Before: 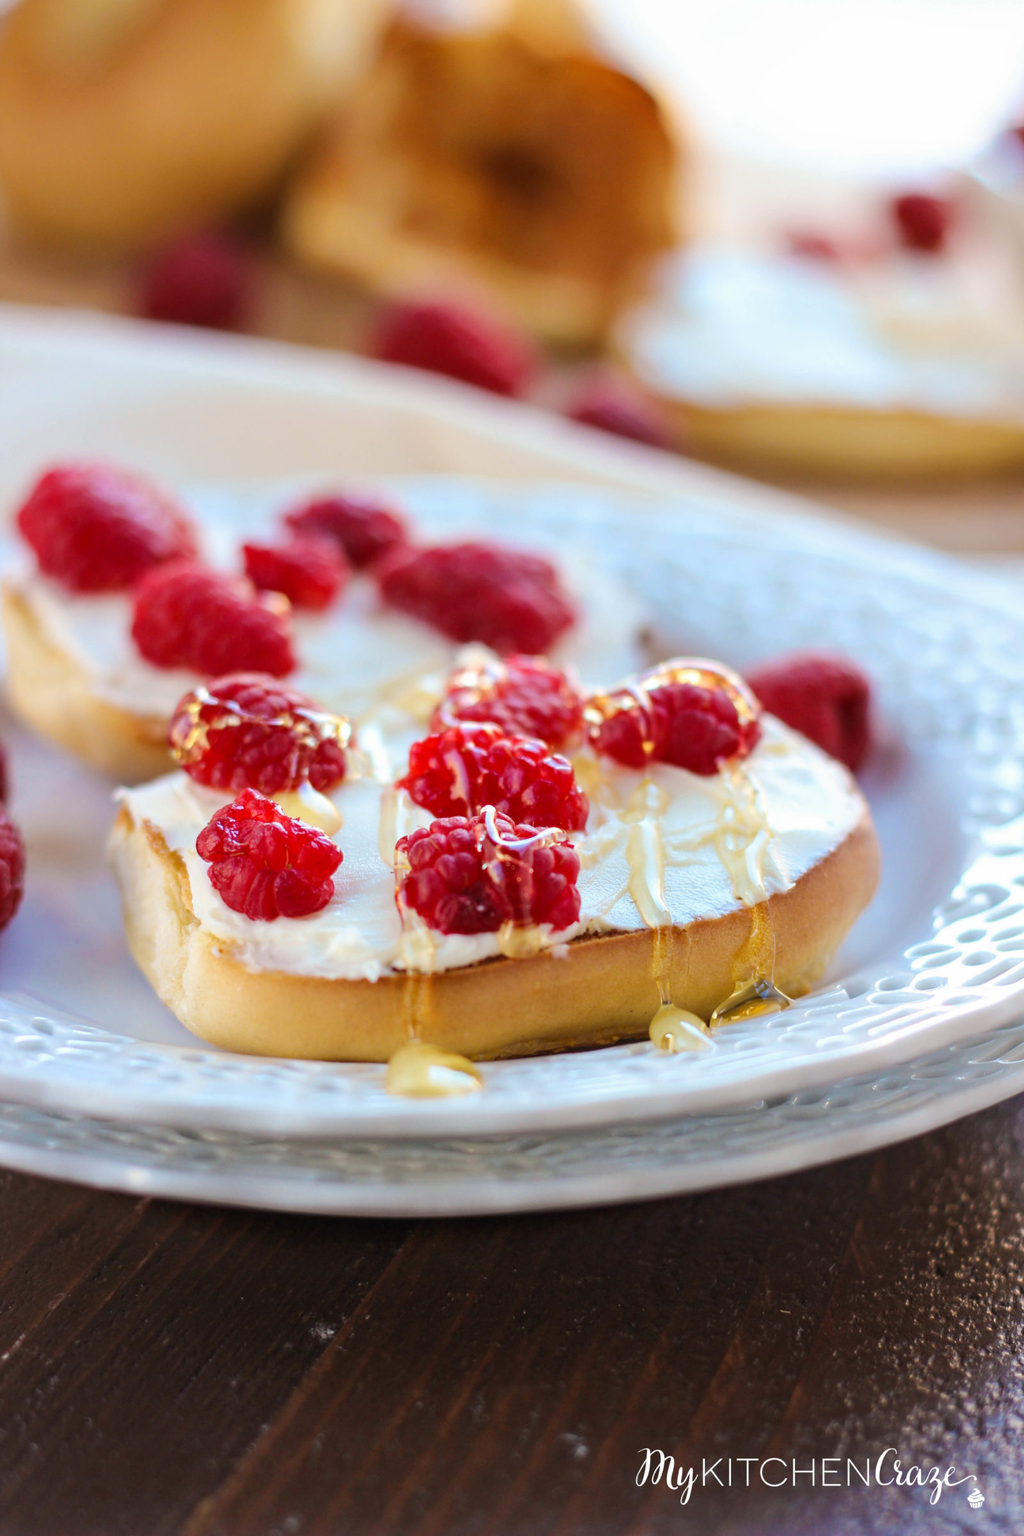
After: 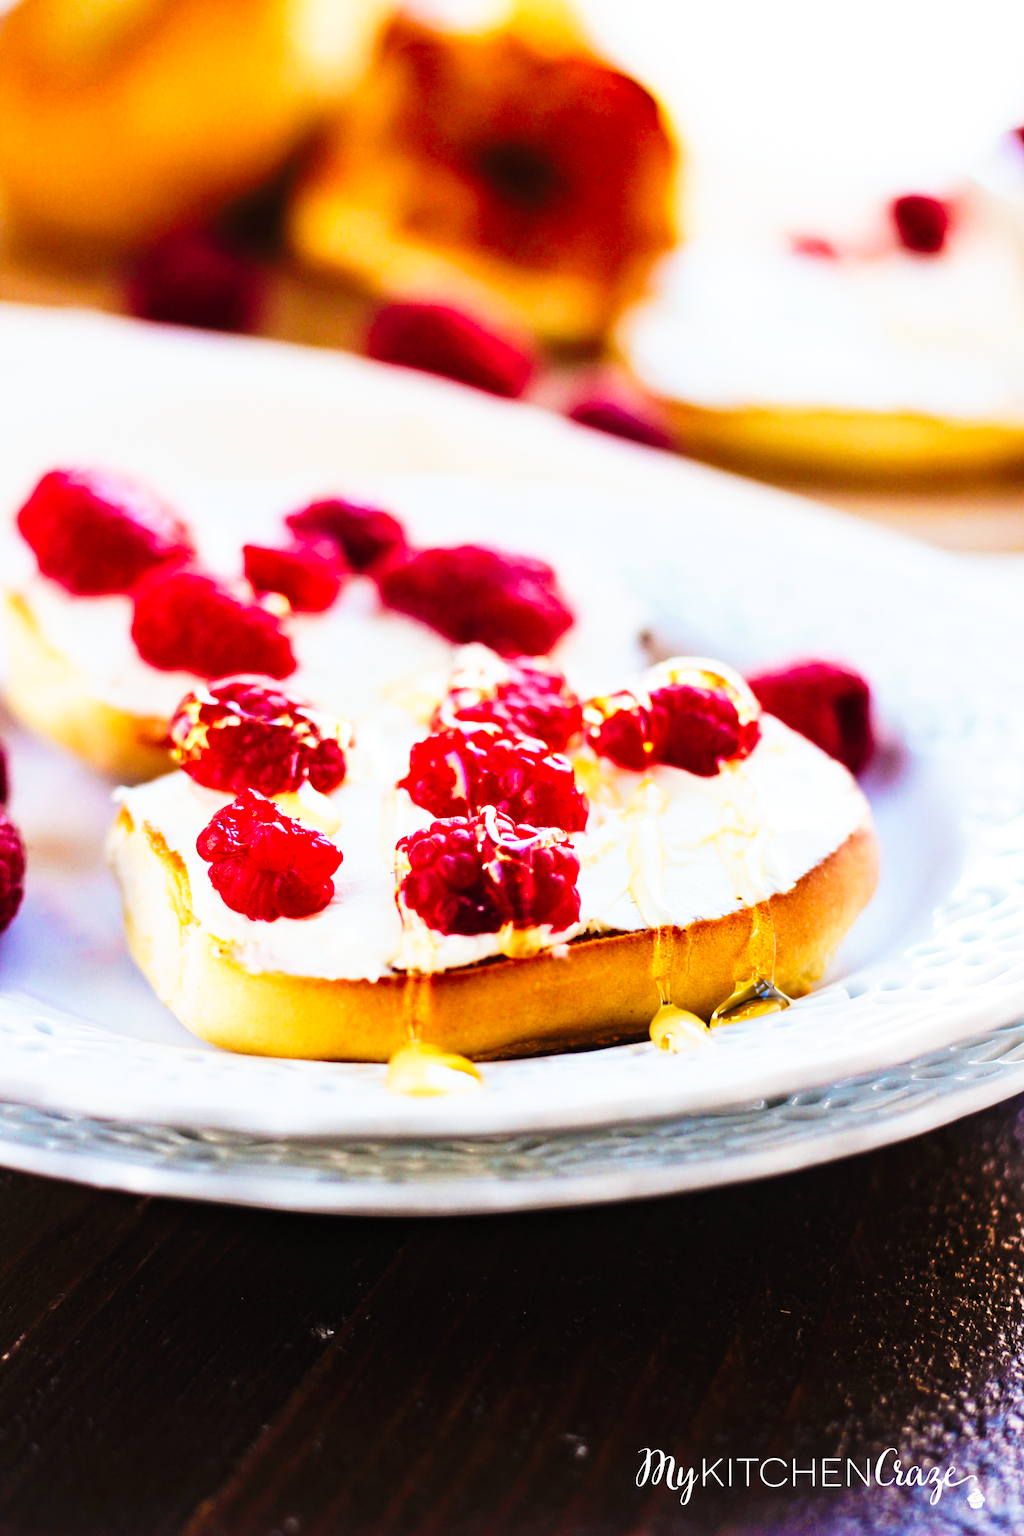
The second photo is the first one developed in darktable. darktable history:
grain: coarseness 0.09 ISO, strength 10%
tone curve: curves: ch0 [(0, 0) (0.003, 0.003) (0.011, 0.006) (0.025, 0.012) (0.044, 0.02) (0.069, 0.023) (0.1, 0.029) (0.136, 0.037) (0.177, 0.058) (0.224, 0.084) (0.277, 0.137) (0.335, 0.209) (0.399, 0.336) (0.468, 0.478) (0.543, 0.63) (0.623, 0.789) (0.709, 0.903) (0.801, 0.967) (0.898, 0.987) (1, 1)], preserve colors none
